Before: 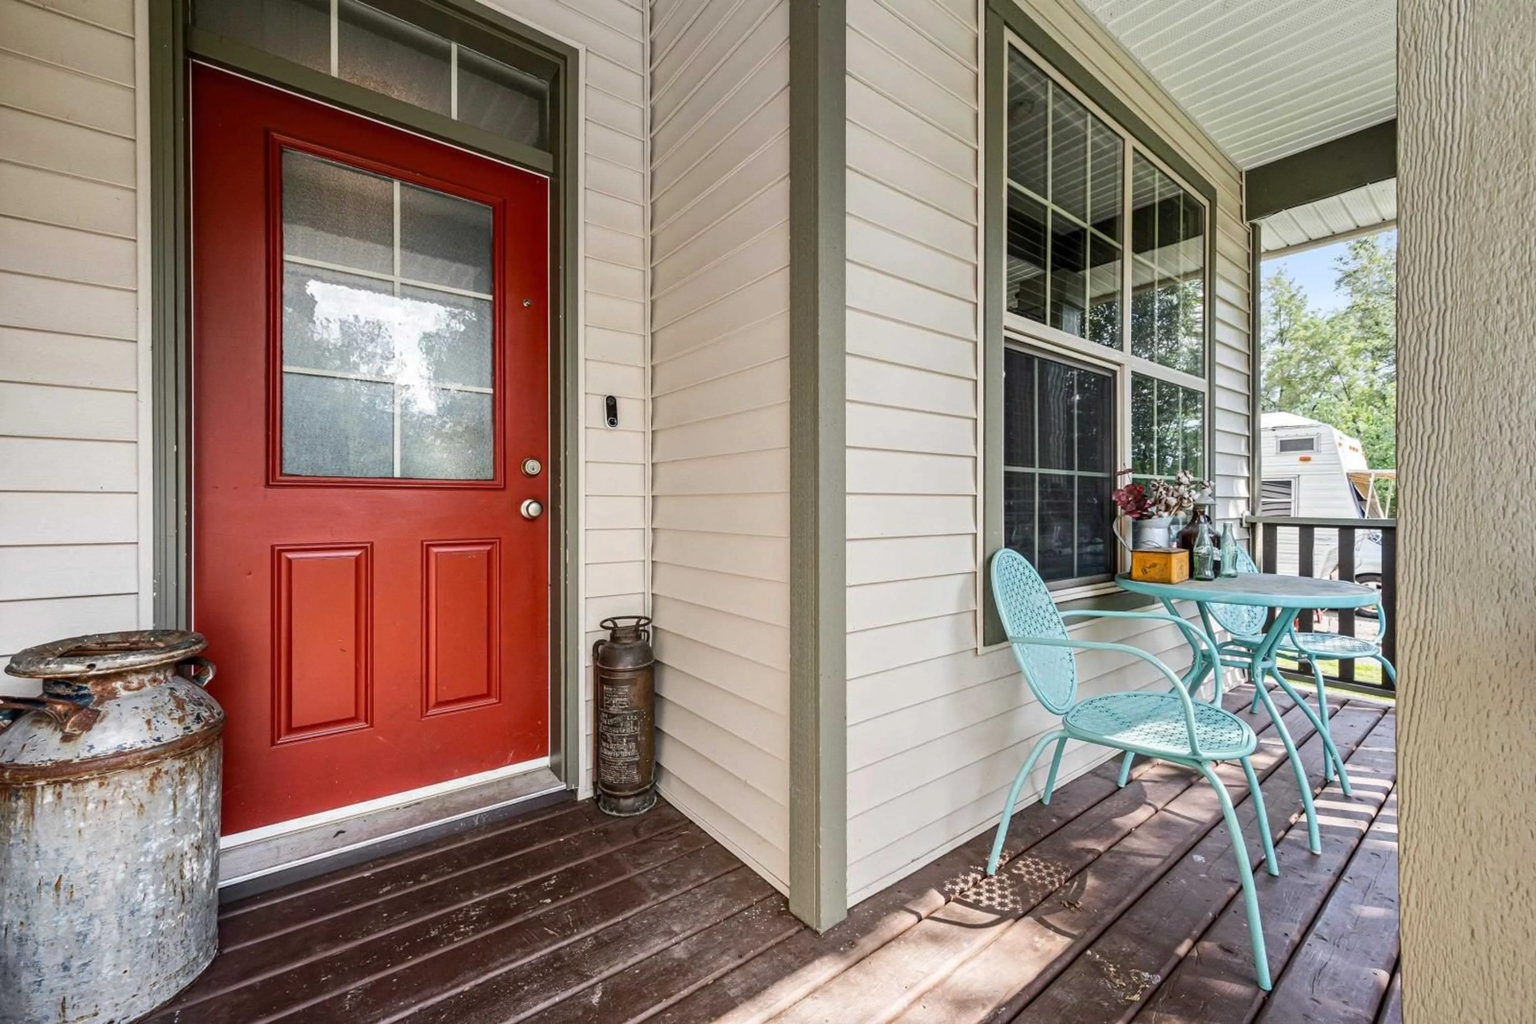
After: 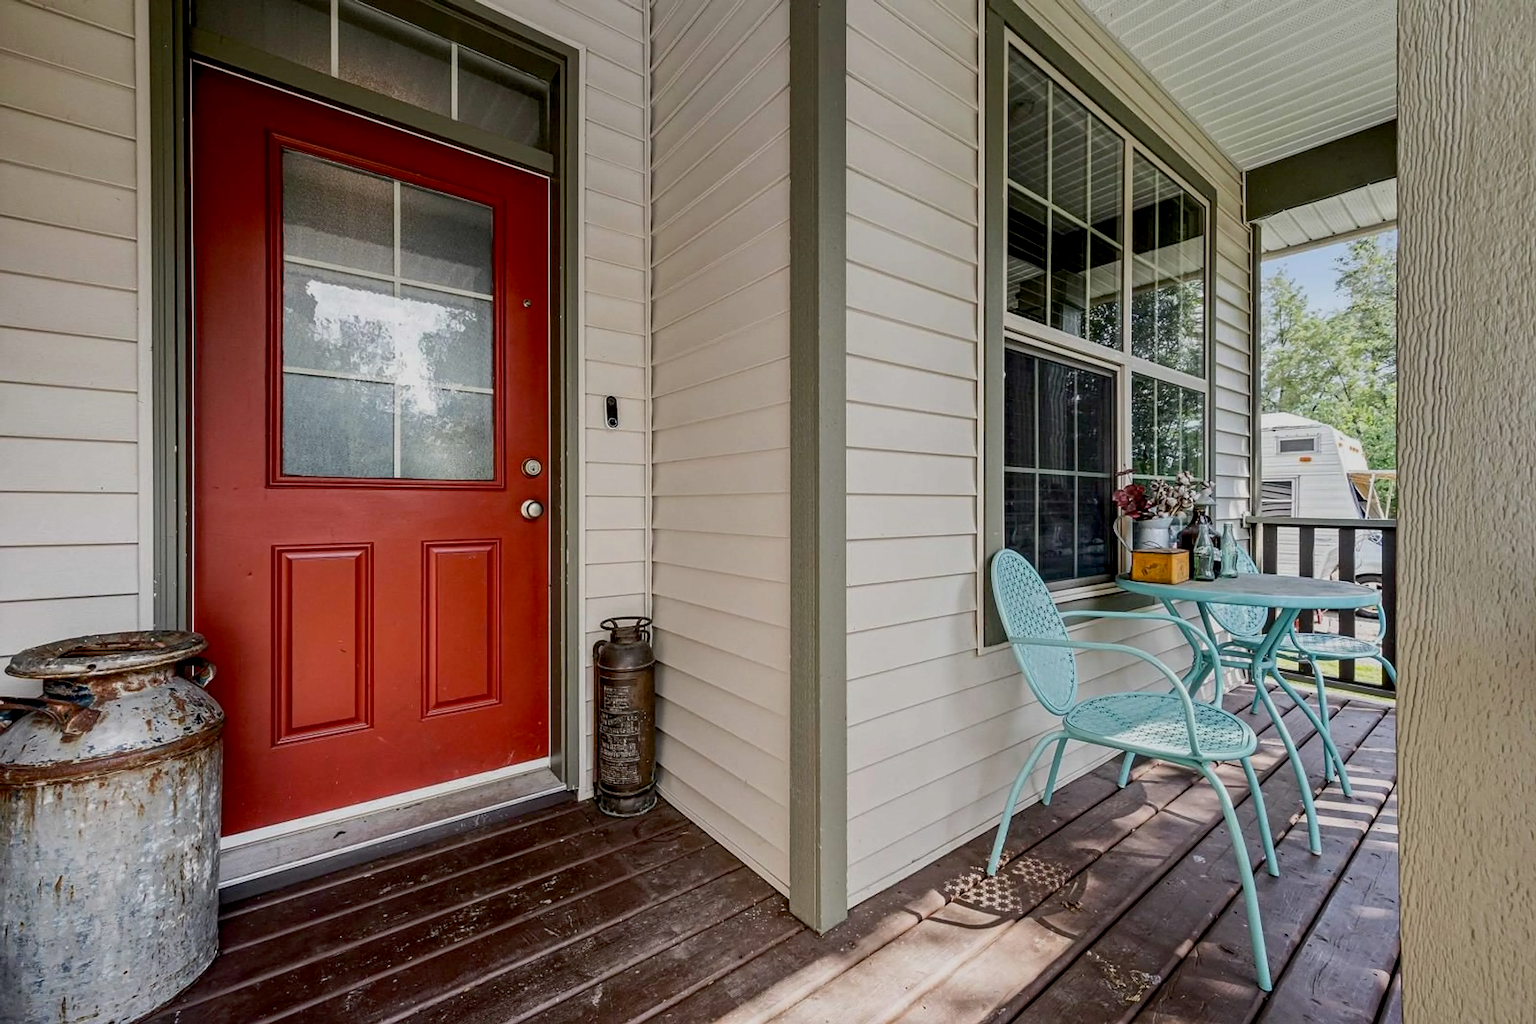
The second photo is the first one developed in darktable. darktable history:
sharpen: on, module defaults
exposure: black level correction 0.011, exposure -0.474 EV, compensate exposure bias true, compensate highlight preservation false
